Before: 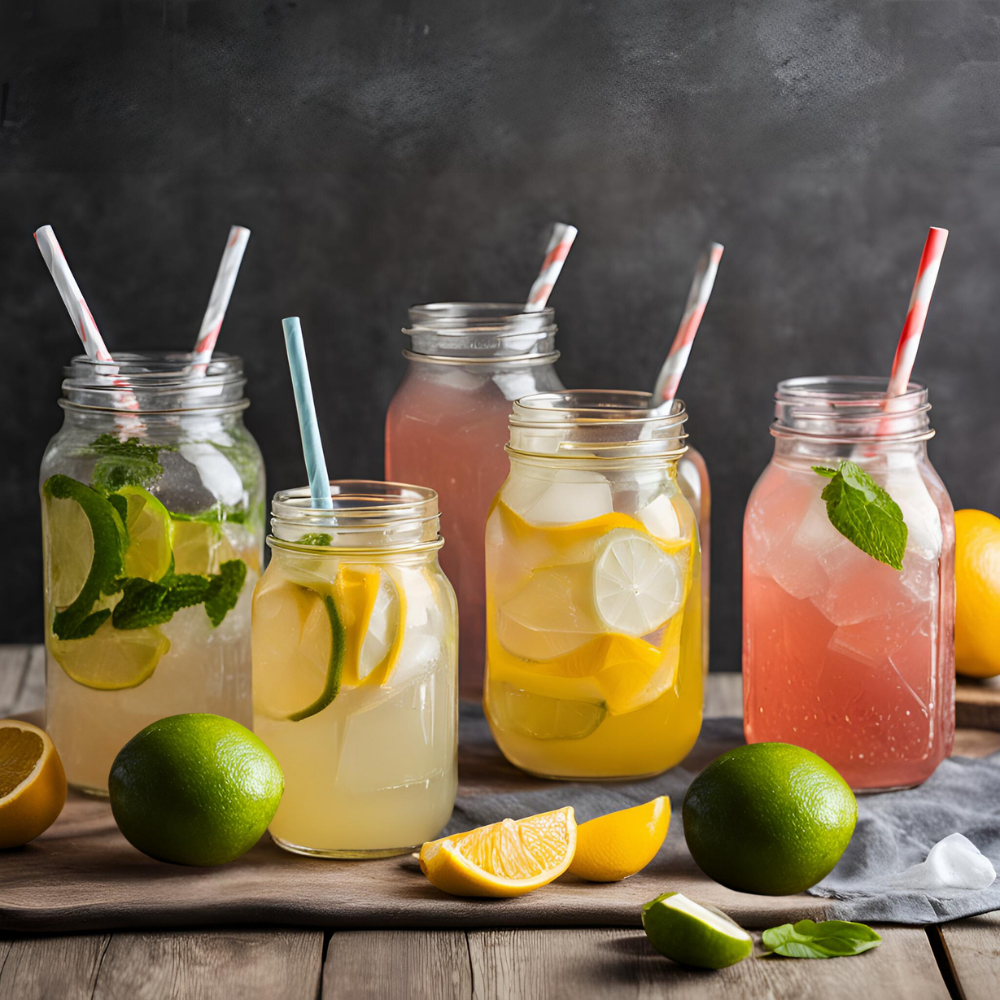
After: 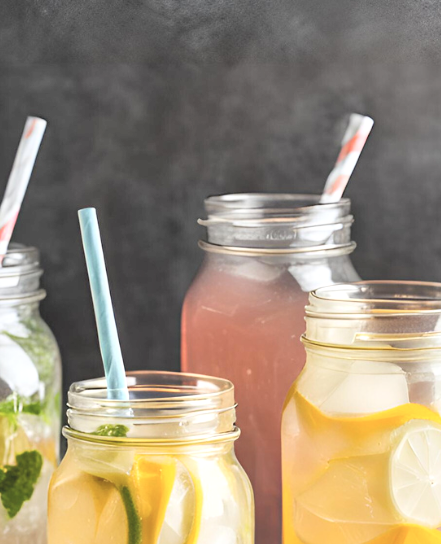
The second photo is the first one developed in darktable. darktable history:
crop: left 20.446%, top 10.912%, right 35.401%, bottom 34.615%
shadows and highlights: shadows -0.254, highlights 40.62
contrast brightness saturation: brightness 0.278
local contrast: mode bilateral grid, contrast 21, coarseness 50, detail 150%, midtone range 0.2
